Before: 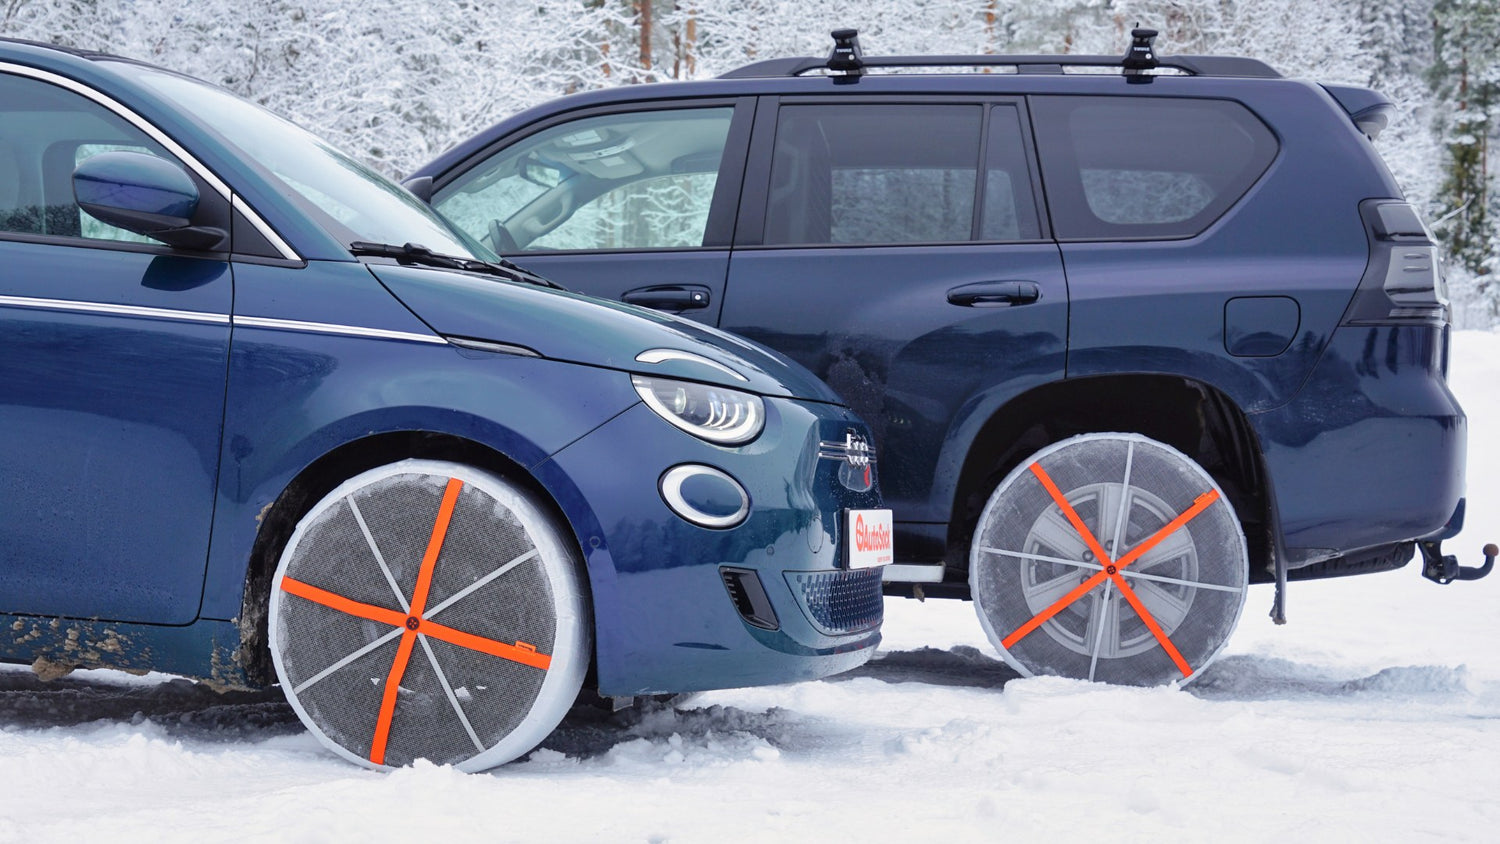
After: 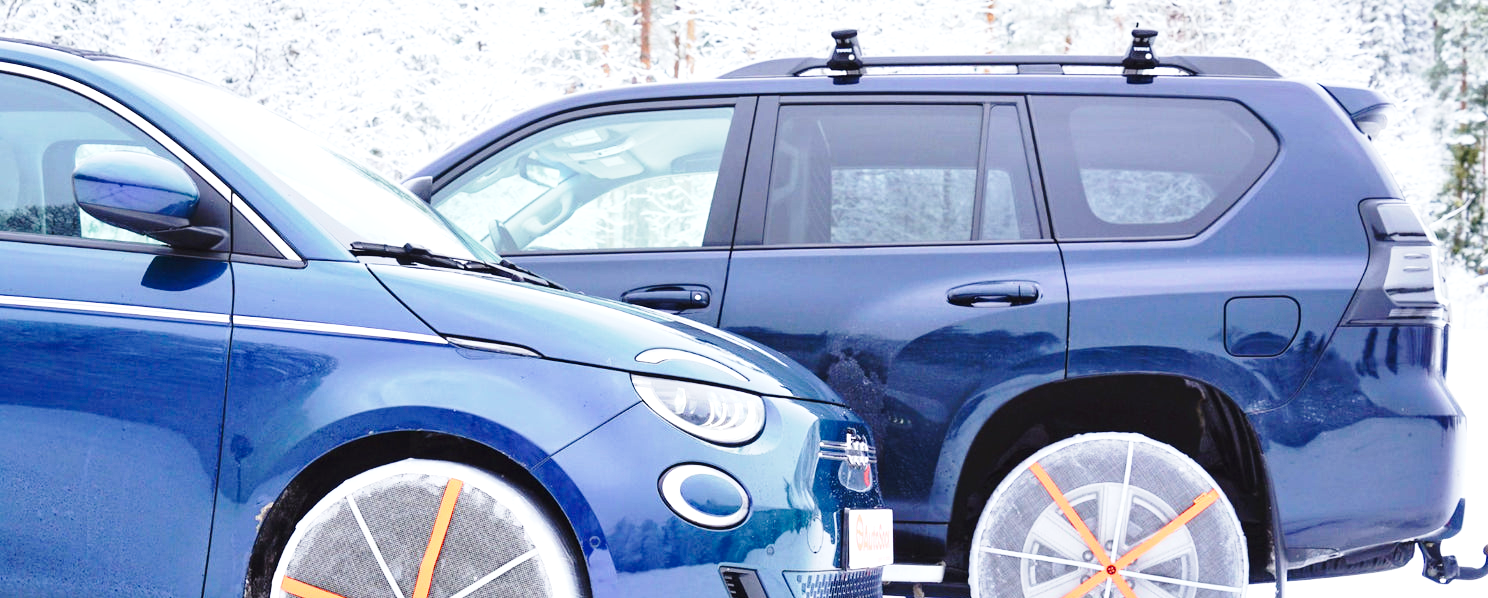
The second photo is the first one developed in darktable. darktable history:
color balance rgb: perceptual saturation grading › global saturation -1.996%, perceptual saturation grading › highlights -7.594%, perceptual saturation grading › mid-tones 8.676%, perceptual saturation grading › shadows 3.724%, global vibrance 7.047%, saturation formula JzAzBz (2021)
crop: right 0.001%, bottom 29.041%
exposure: black level correction 0, exposure 0.7 EV, compensate exposure bias true, compensate highlight preservation false
base curve: curves: ch0 [(0, 0) (0.028, 0.03) (0.121, 0.232) (0.46, 0.748) (0.859, 0.968) (1, 1)], preserve colors none
